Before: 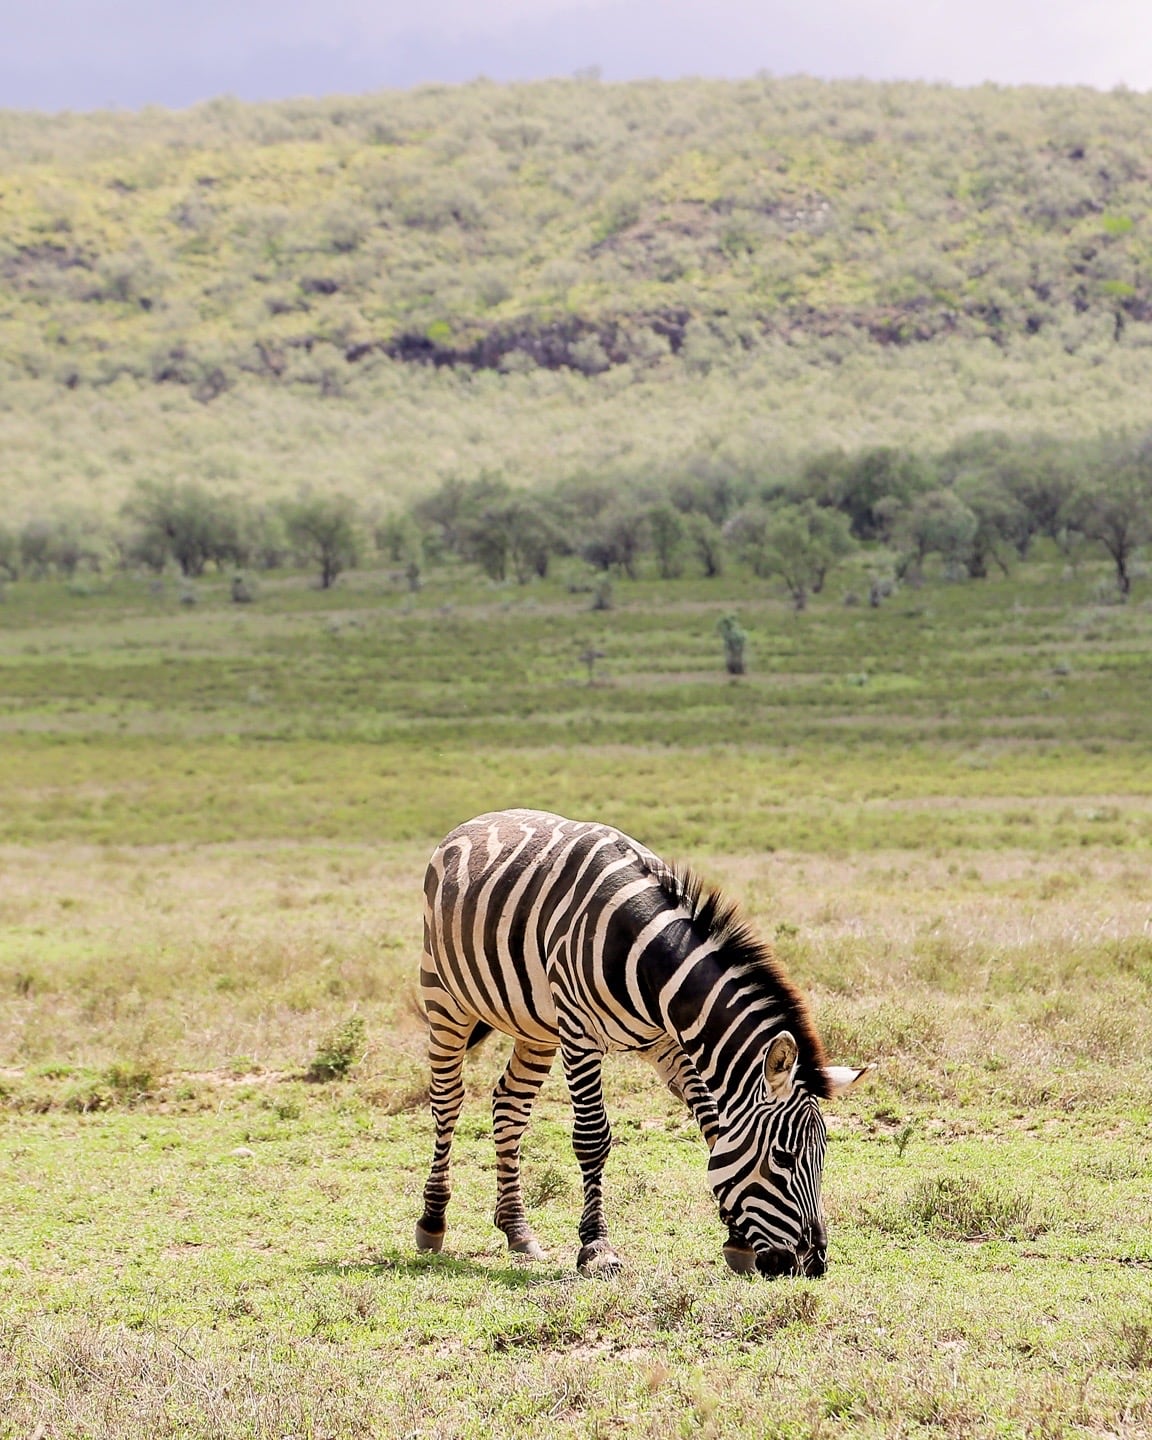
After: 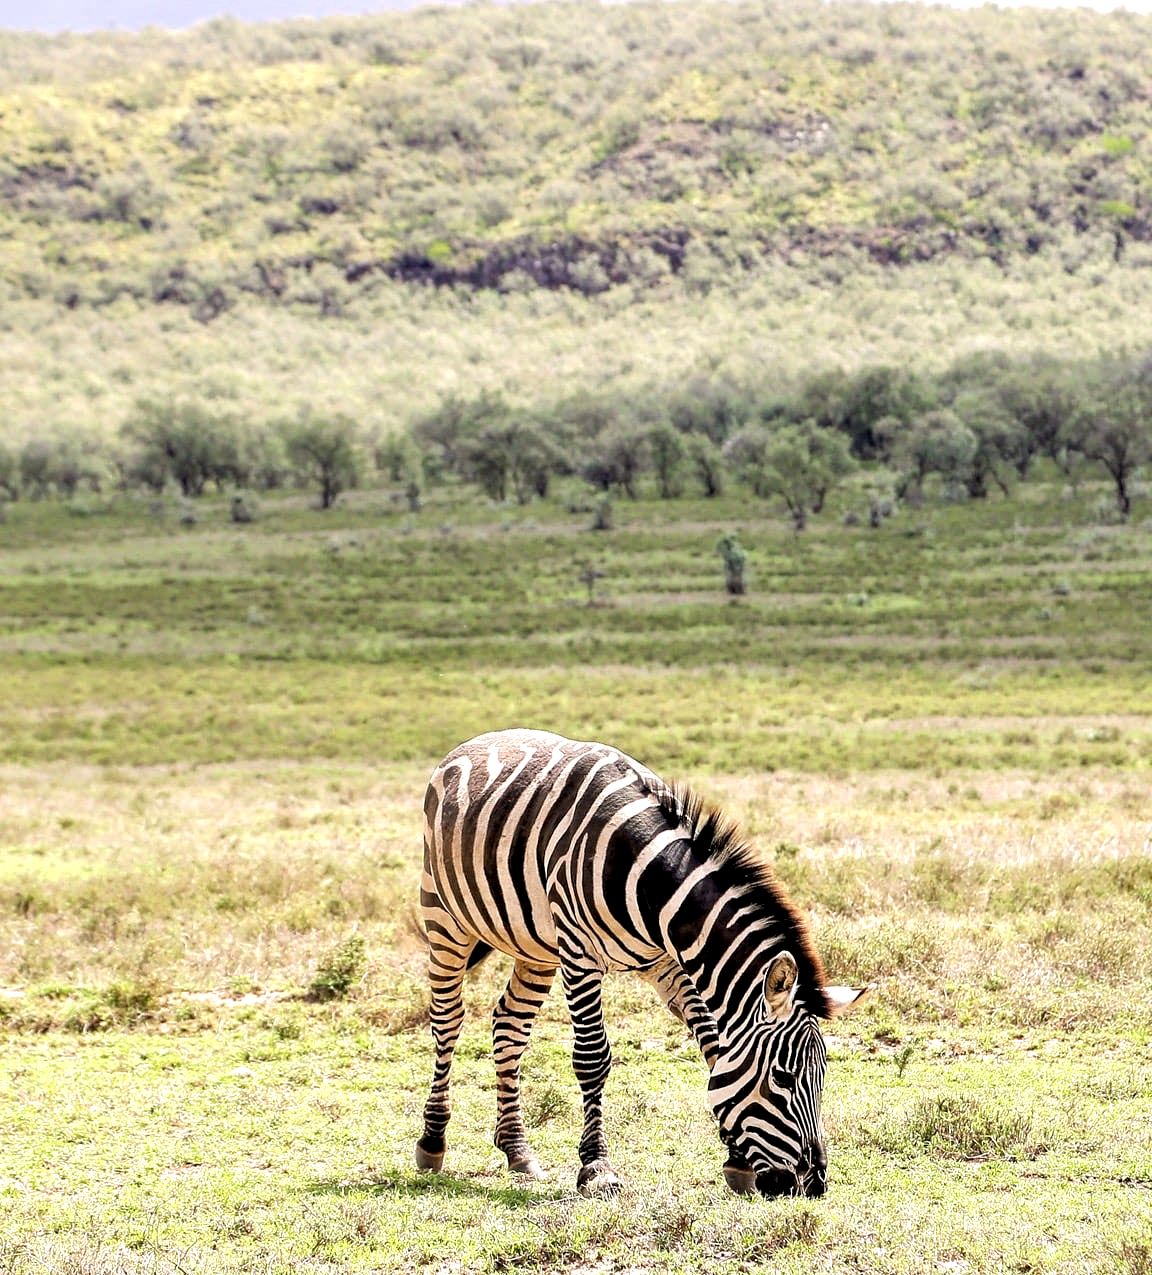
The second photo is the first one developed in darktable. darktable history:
local contrast: highlights 104%, shadows 99%, detail 199%, midtone range 0.2
crop and rotate: top 5.59%, bottom 5.814%
tone equalizer: -8 EV -0.446 EV, -7 EV -0.359 EV, -6 EV -0.359 EV, -5 EV -0.228 EV, -3 EV 0.256 EV, -2 EV 0.338 EV, -1 EV 0.378 EV, +0 EV 0.428 EV, mask exposure compensation -0.501 EV
